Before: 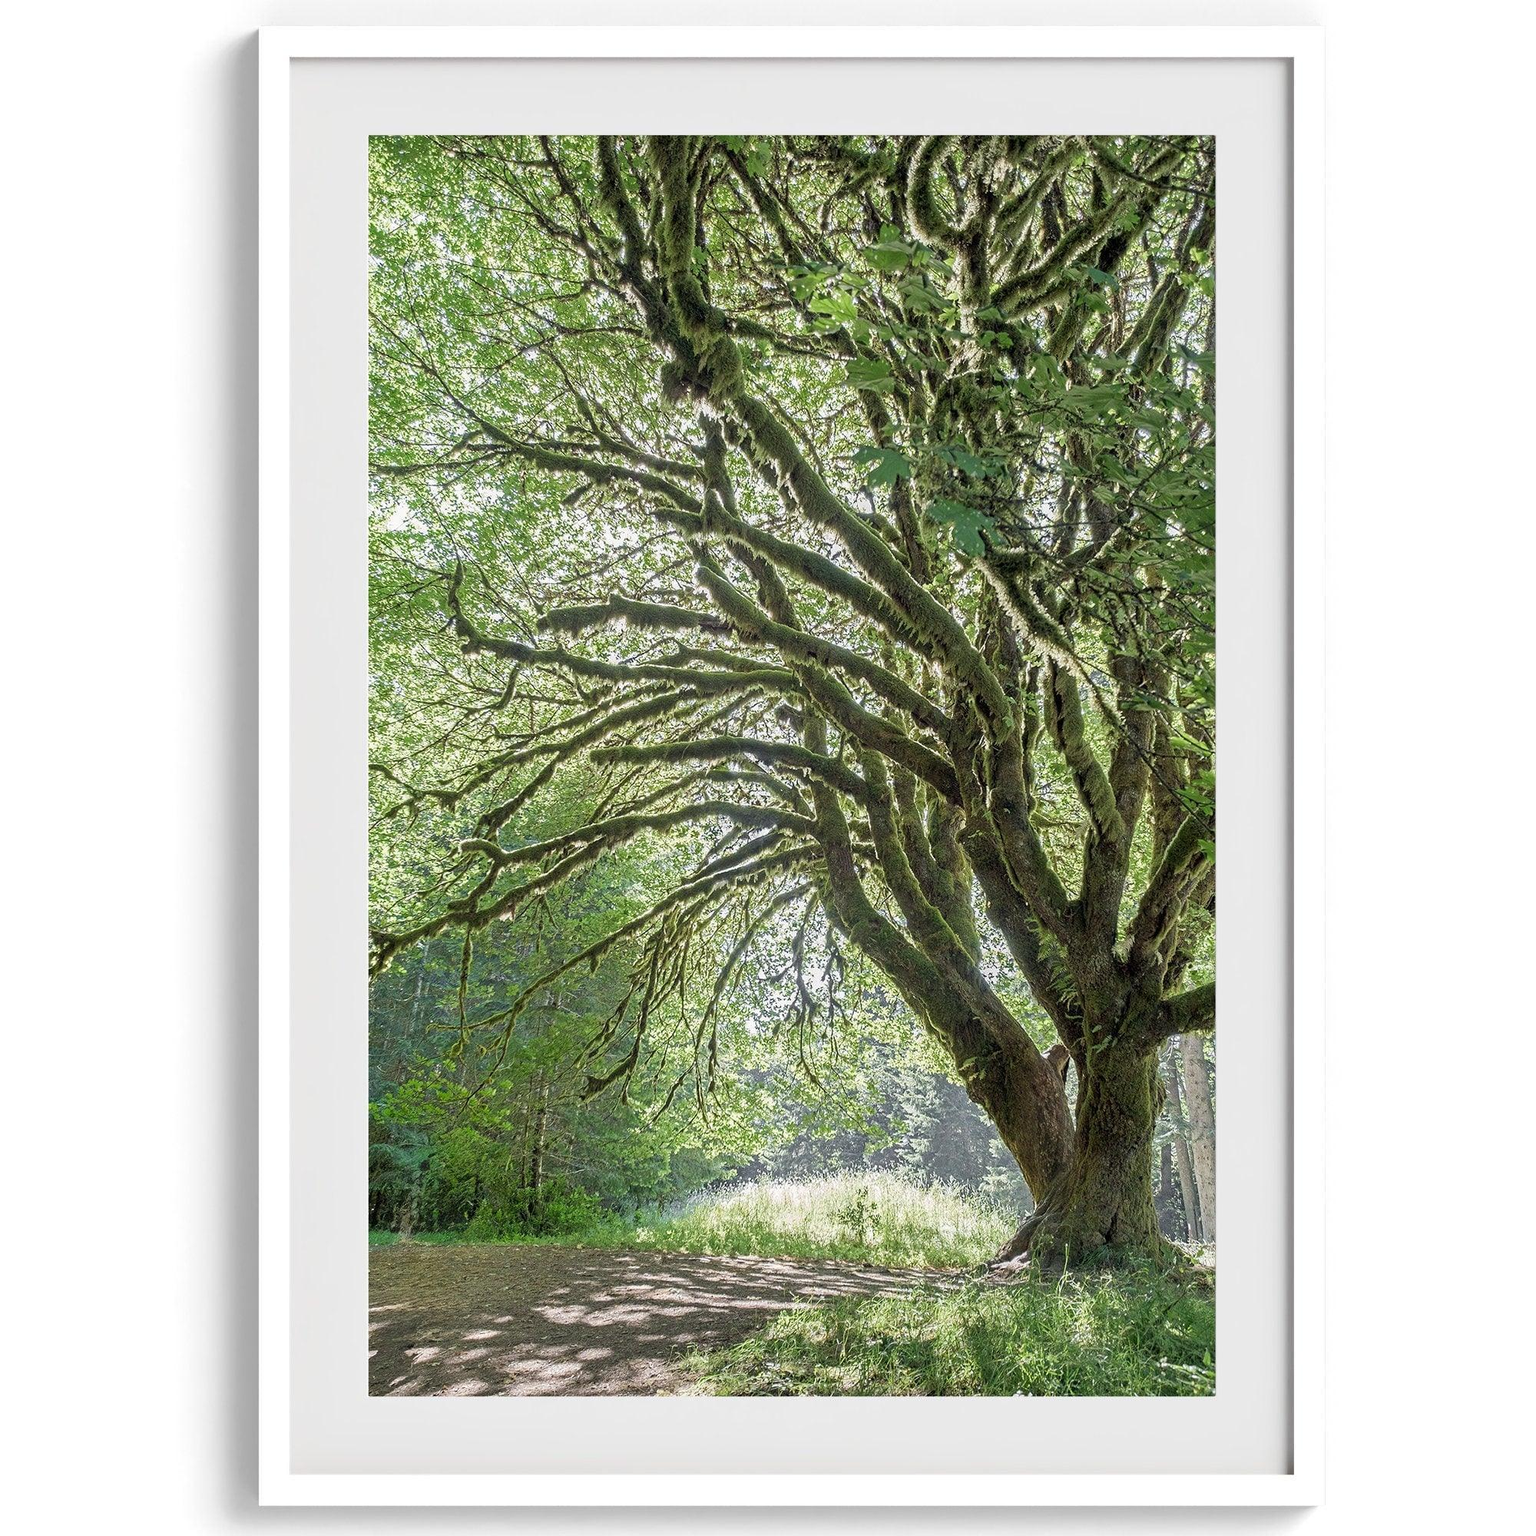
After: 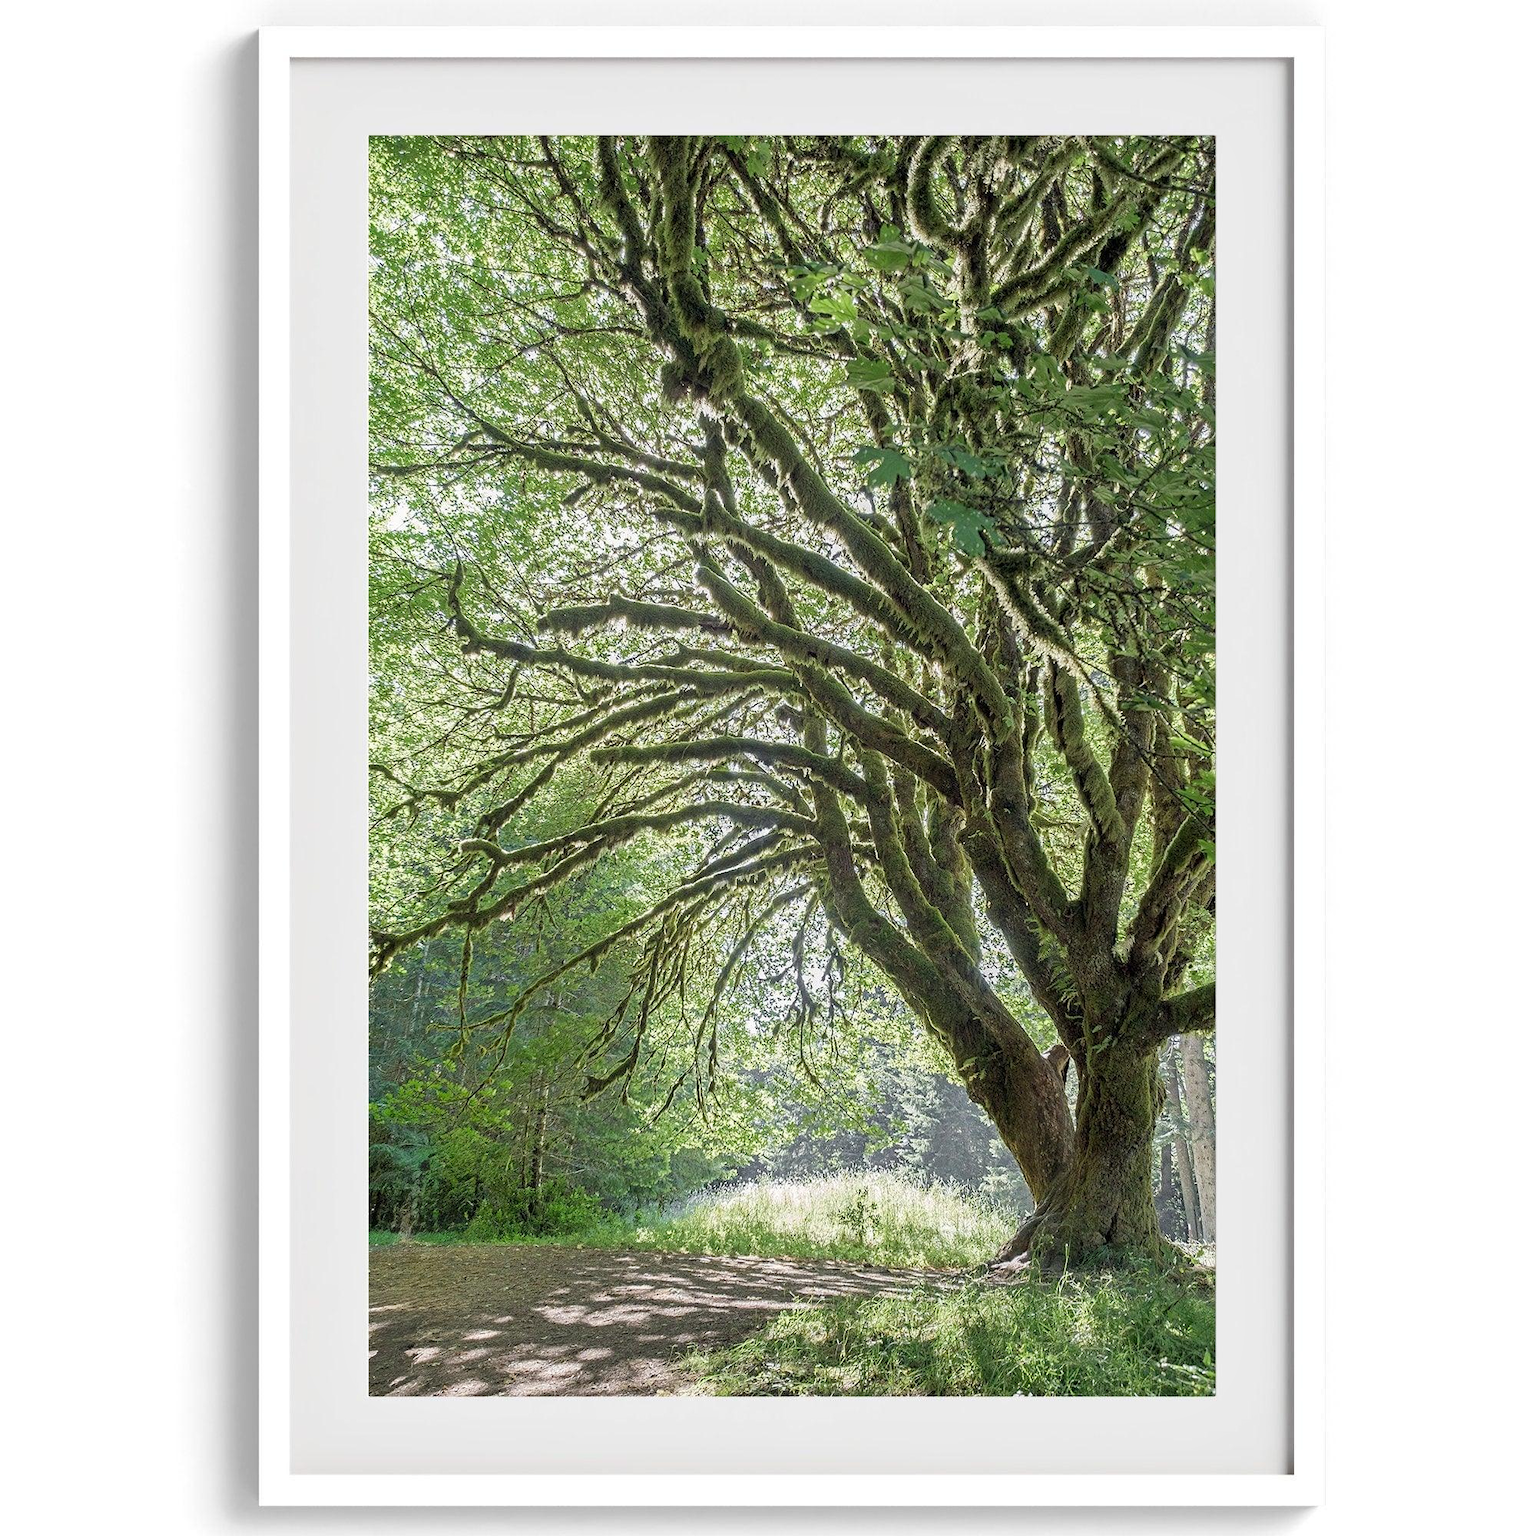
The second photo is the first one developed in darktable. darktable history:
tone equalizer: mask exposure compensation -0.491 EV
